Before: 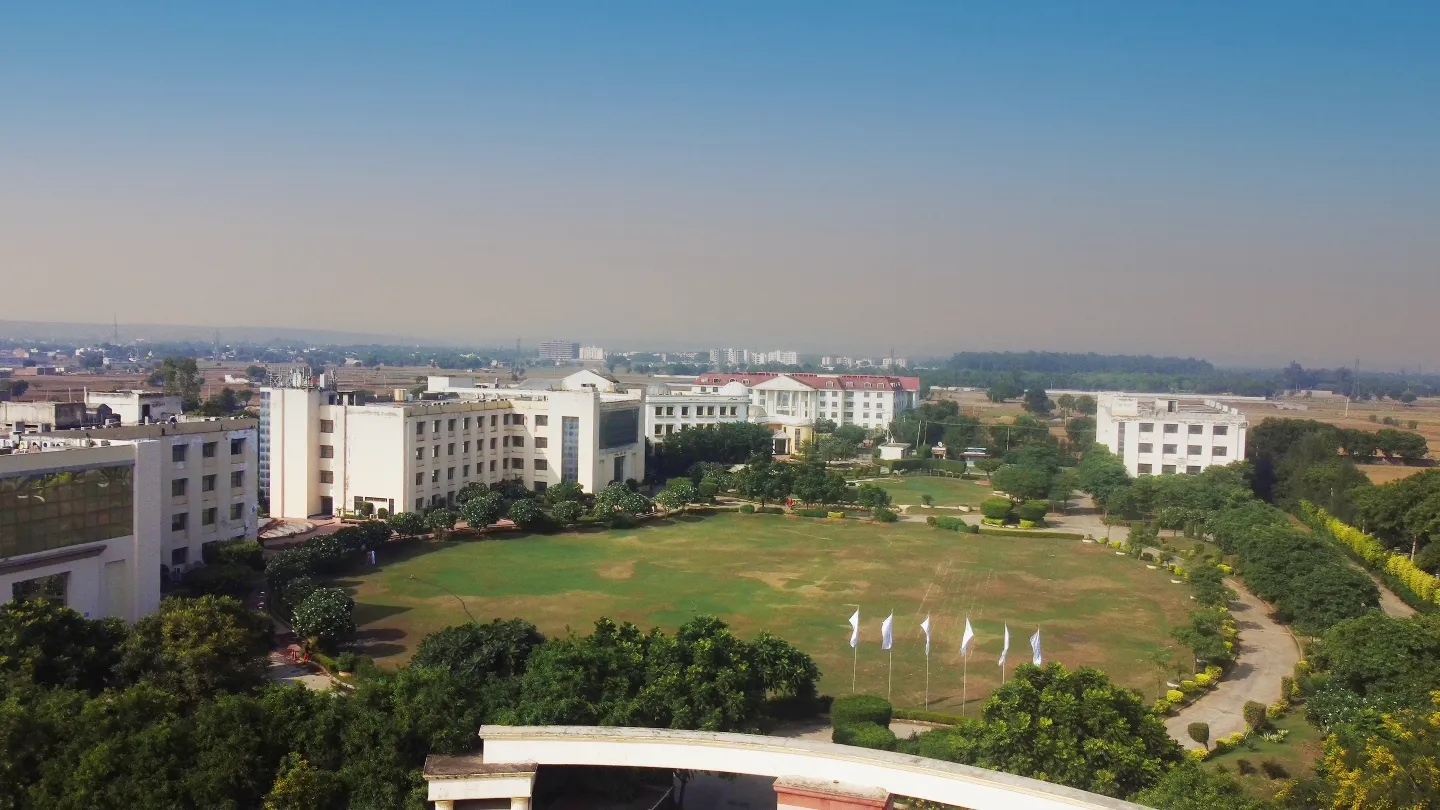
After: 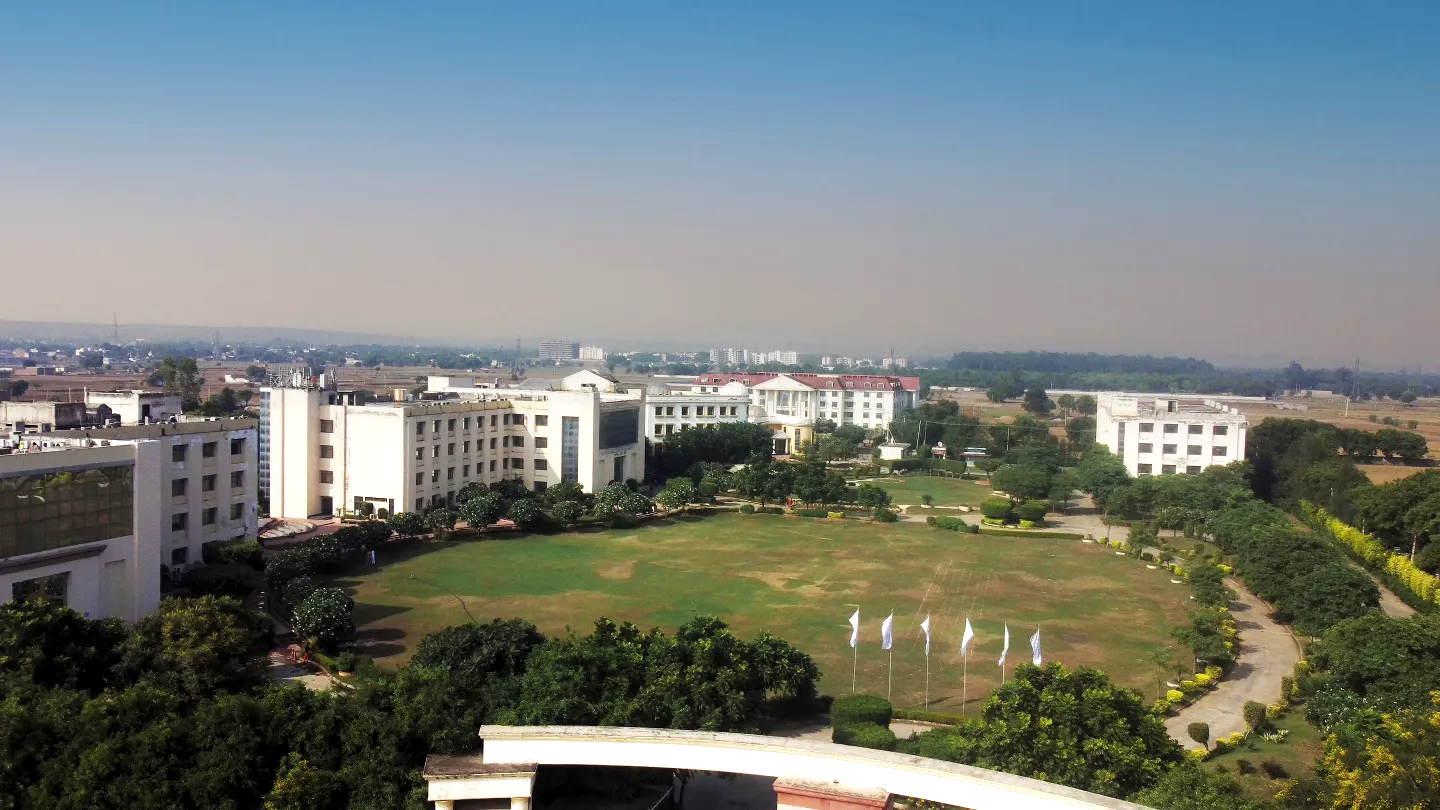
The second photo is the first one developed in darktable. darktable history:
levels: levels [0.052, 0.496, 0.908]
